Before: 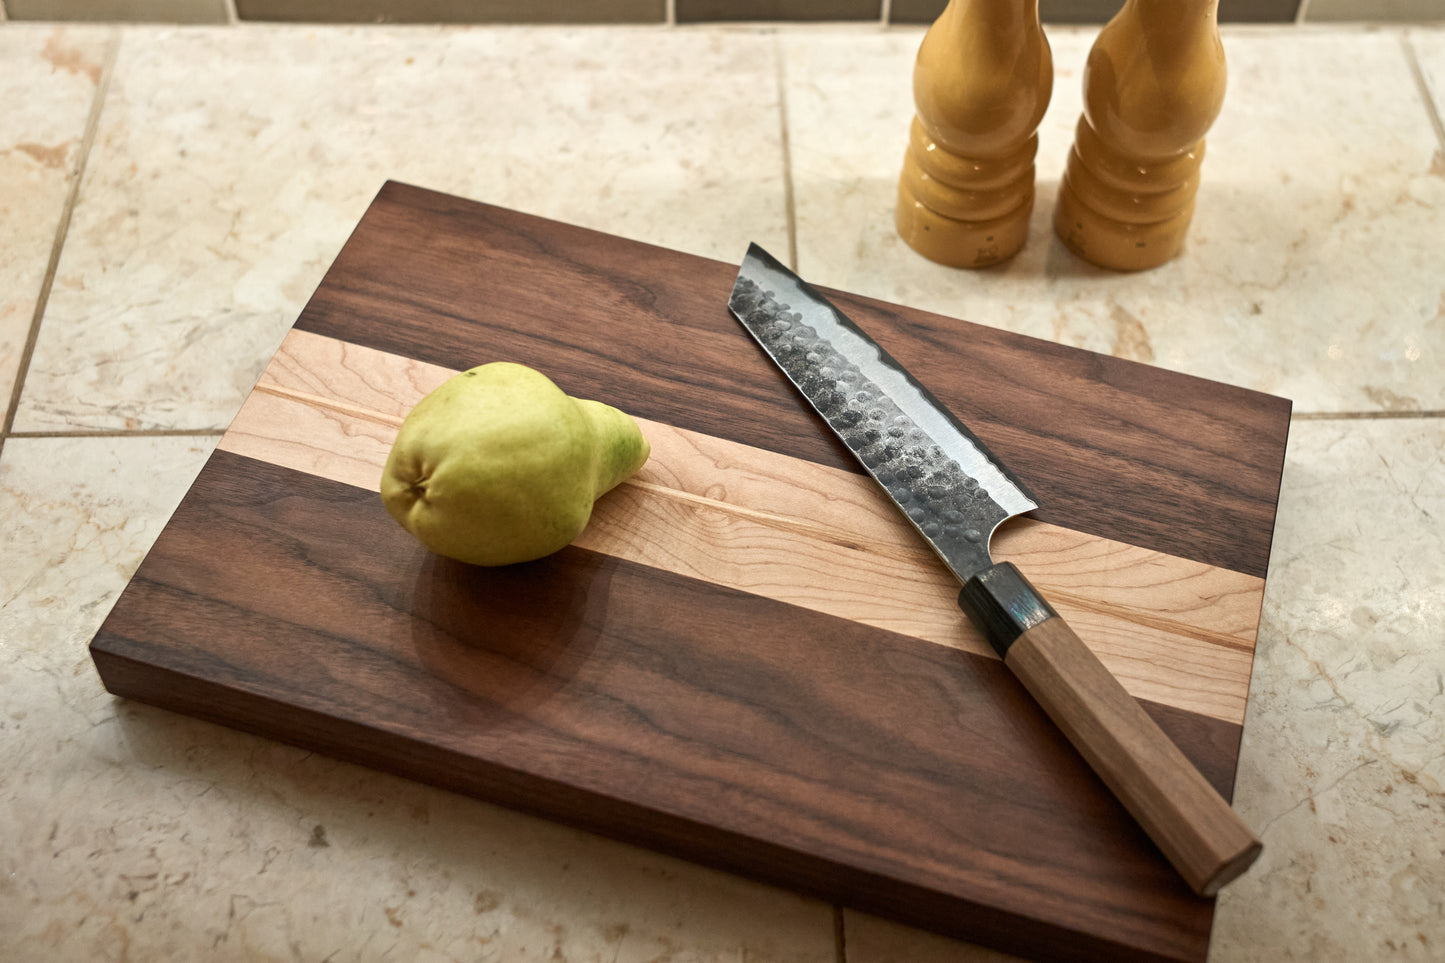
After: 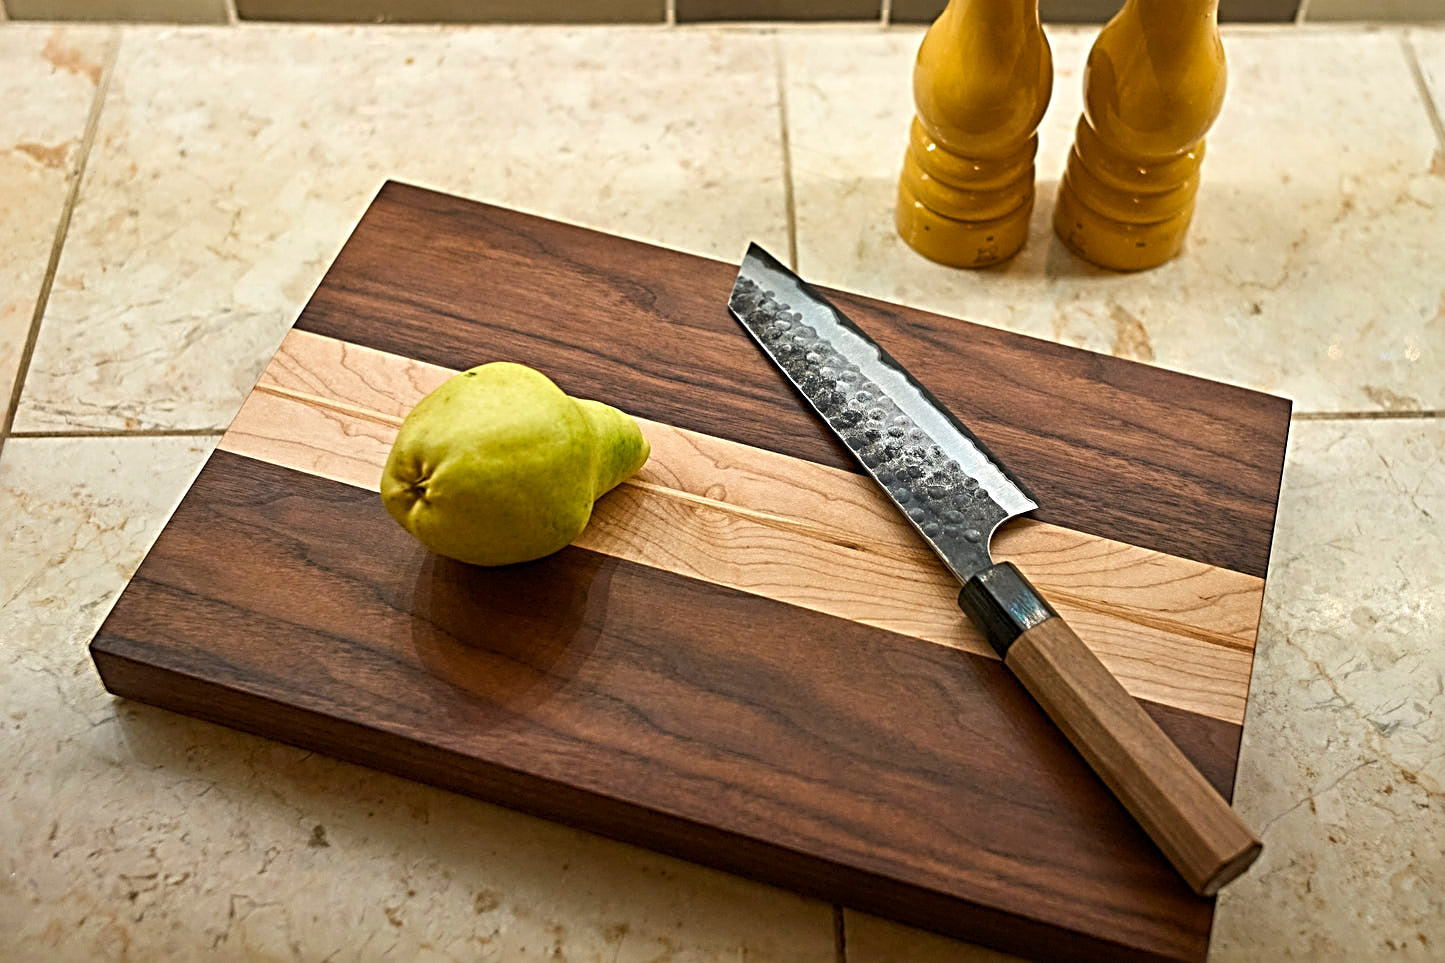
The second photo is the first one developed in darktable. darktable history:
sharpen: radius 3.69, amount 0.928
color balance rgb: perceptual saturation grading › global saturation 25%, global vibrance 20%
